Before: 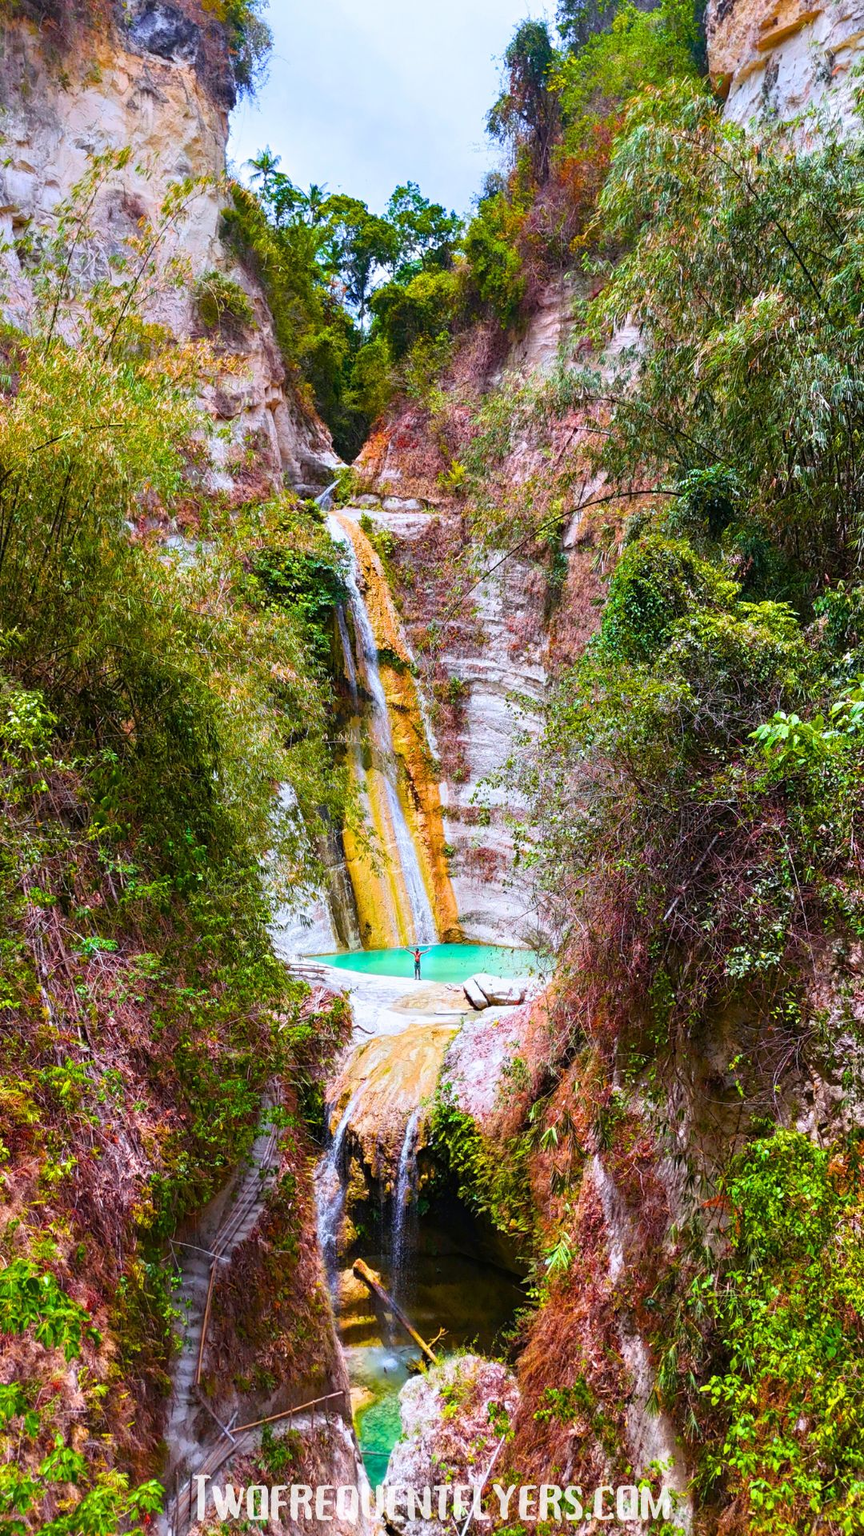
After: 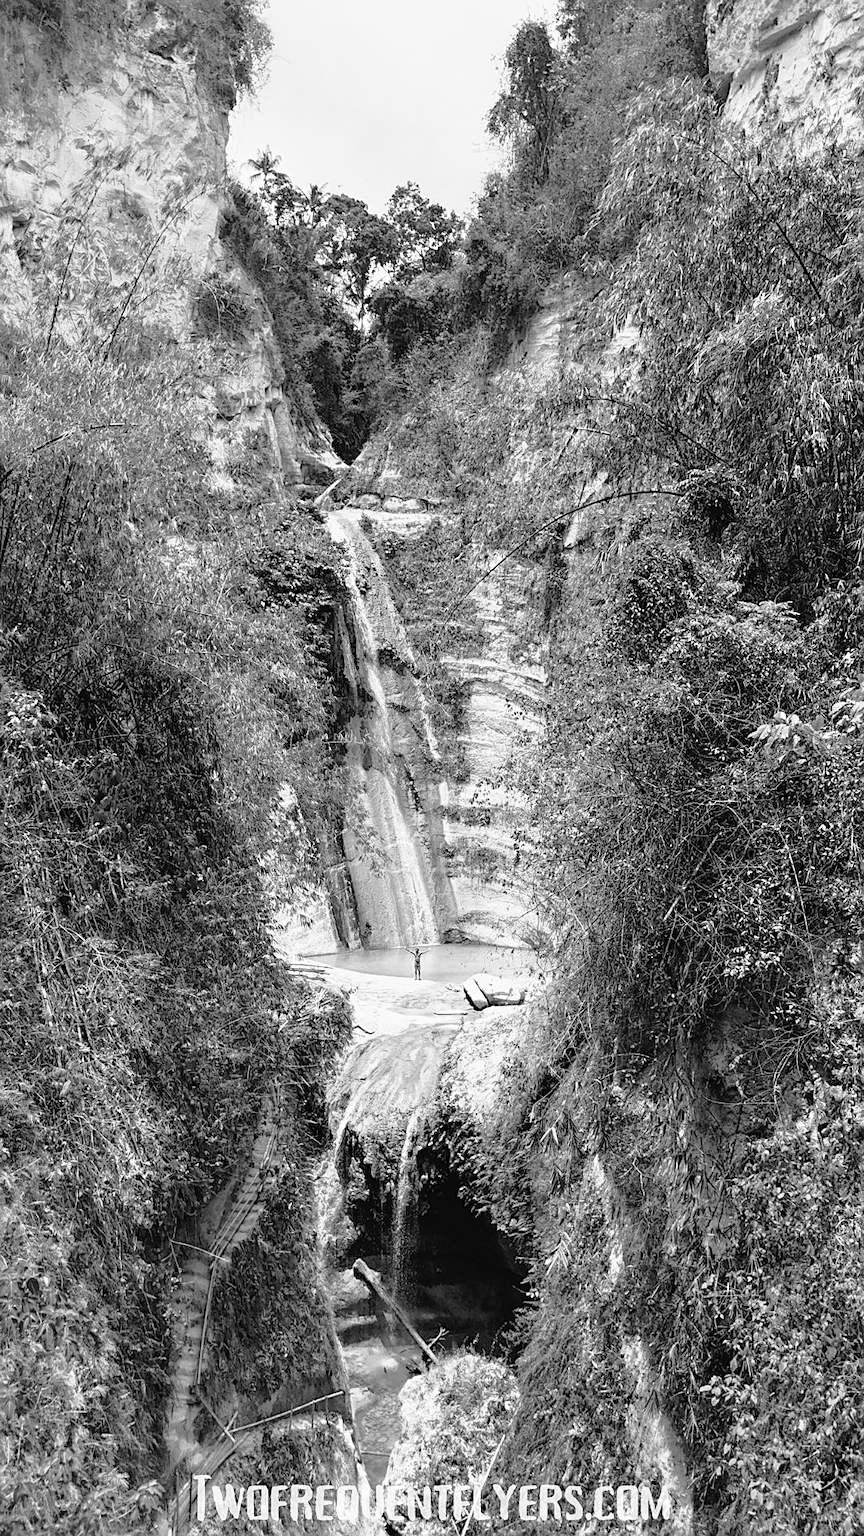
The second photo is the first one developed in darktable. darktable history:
sharpen: on, module defaults
color calibration: output gray [0.21, 0.42, 0.37, 0], gray › normalize channels true, illuminant same as pipeline (D50), adaptation XYZ, x 0.346, y 0.359, gamut compression 0
tone curve: curves: ch0 [(0, 0) (0.003, 0.03) (0.011, 0.03) (0.025, 0.033) (0.044, 0.038) (0.069, 0.057) (0.1, 0.109) (0.136, 0.174) (0.177, 0.243) (0.224, 0.313) (0.277, 0.391) (0.335, 0.464) (0.399, 0.515) (0.468, 0.563) (0.543, 0.616) (0.623, 0.679) (0.709, 0.766) (0.801, 0.865) (0.898, 0.948) (1, 1)], preserve colors none
